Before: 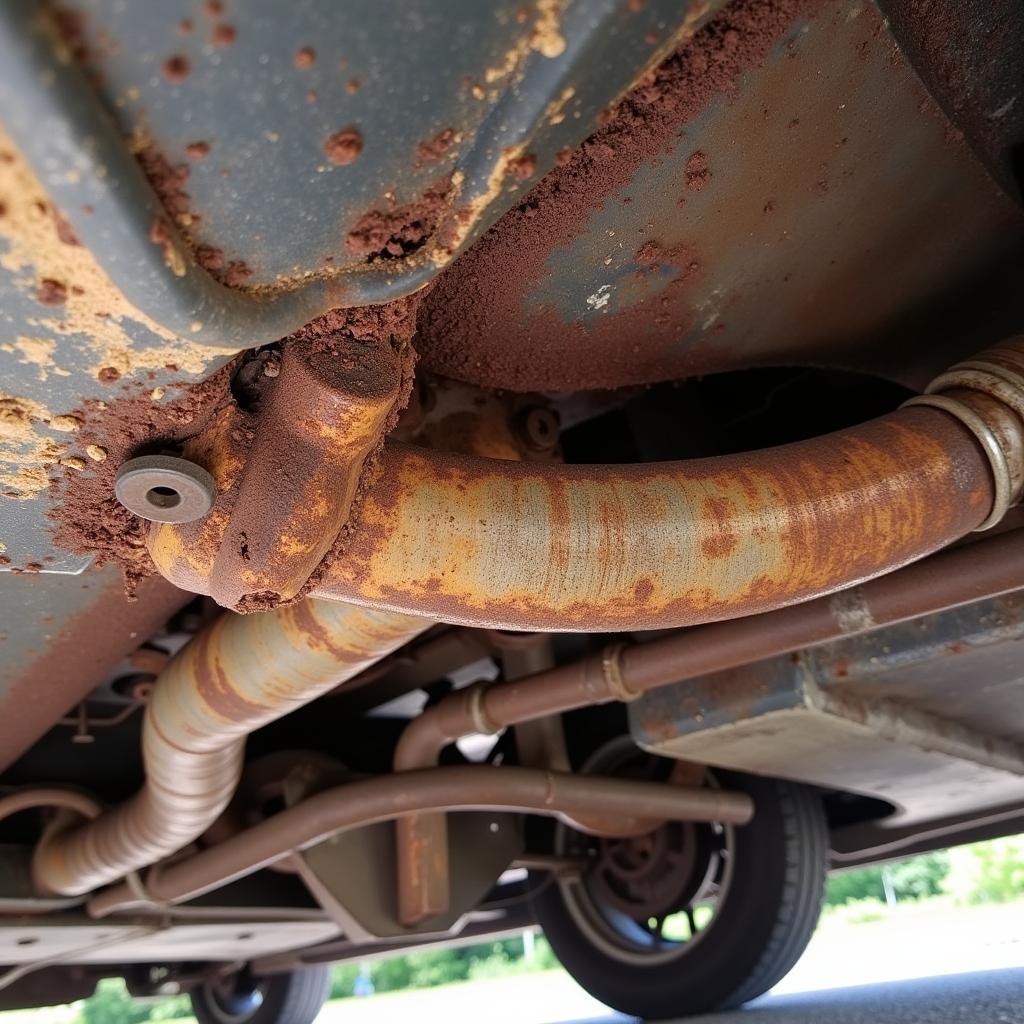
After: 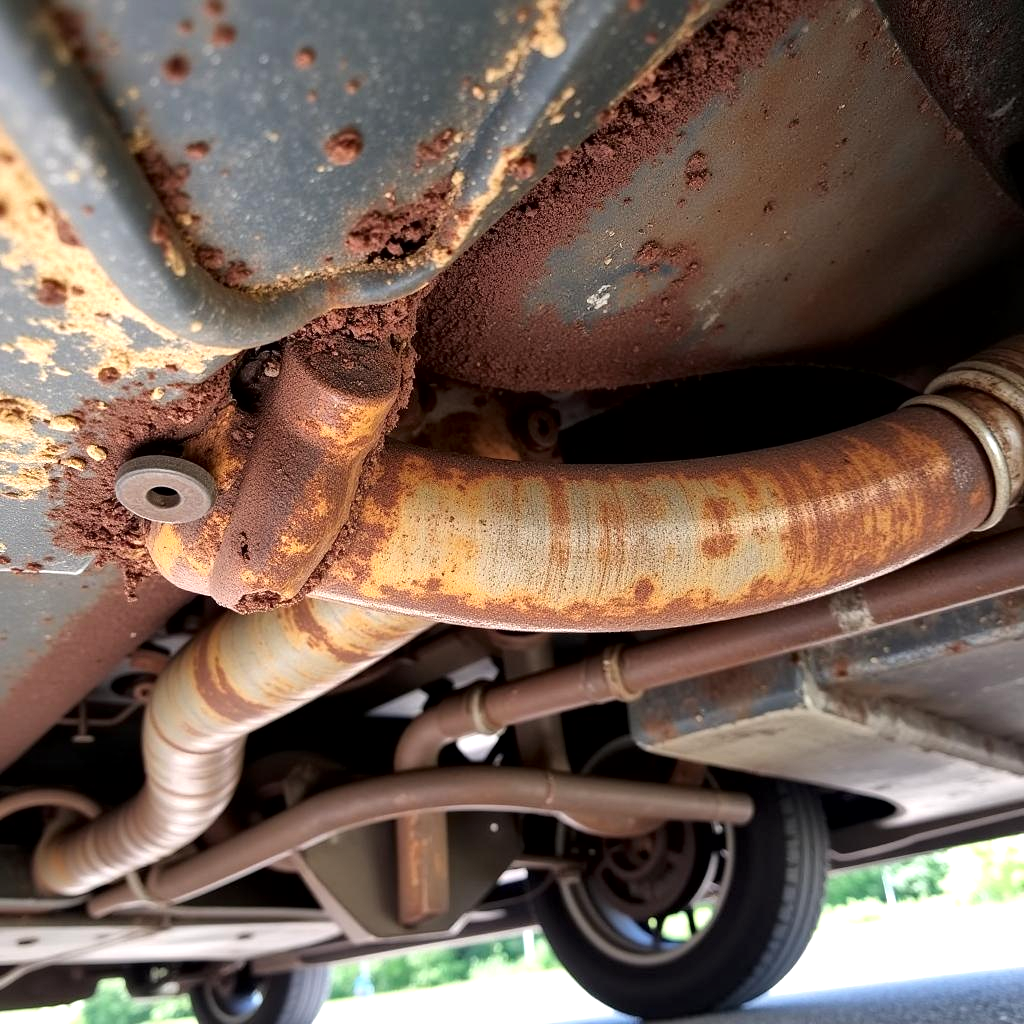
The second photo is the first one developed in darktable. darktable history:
tone equalizer: -8 EV -0.413 EV, -7 EV -0.366 EV, -6 EV -0.297 EV, -5 EV -0.187 EV, -3 EV 0.245 EV, -2 EV 0.331 EV, -1 EV 0.388 EV, +0 EV 0.424 EV
local contrast: mode bilateral grid, contrast 20, coarseness 50, detail 157%, midtone range 0.2
